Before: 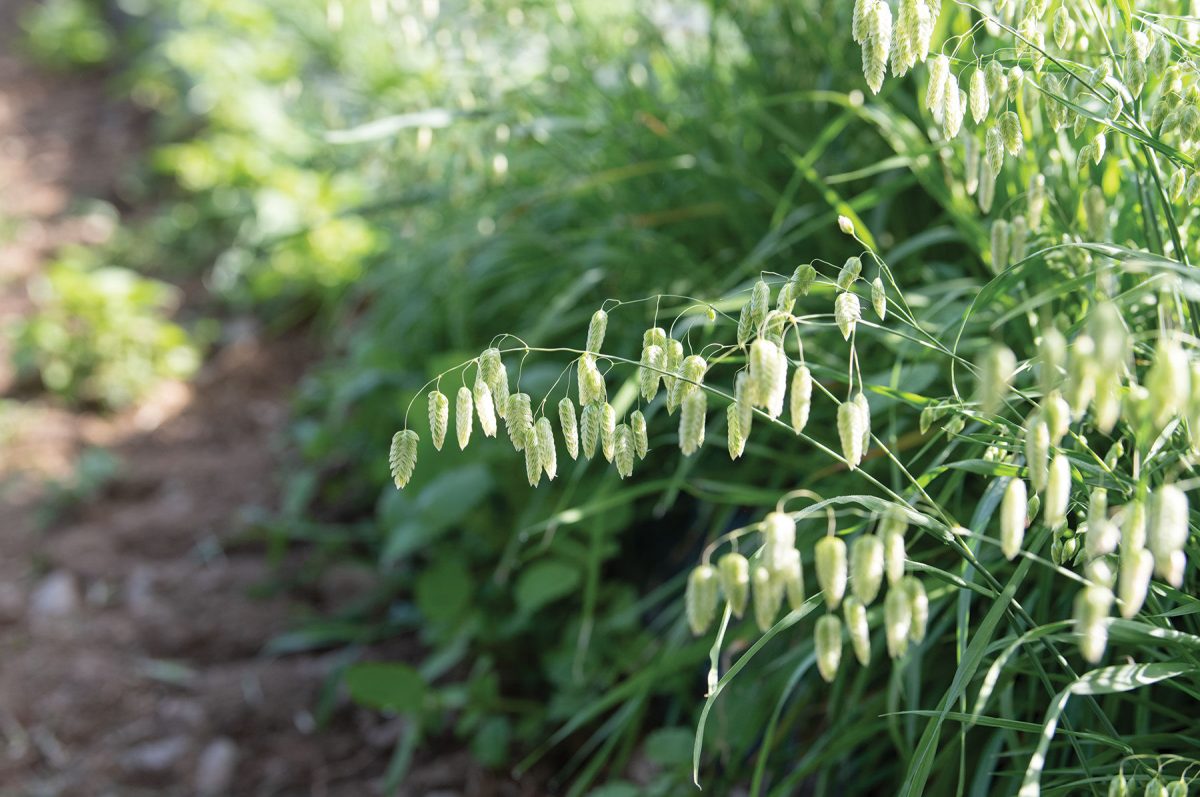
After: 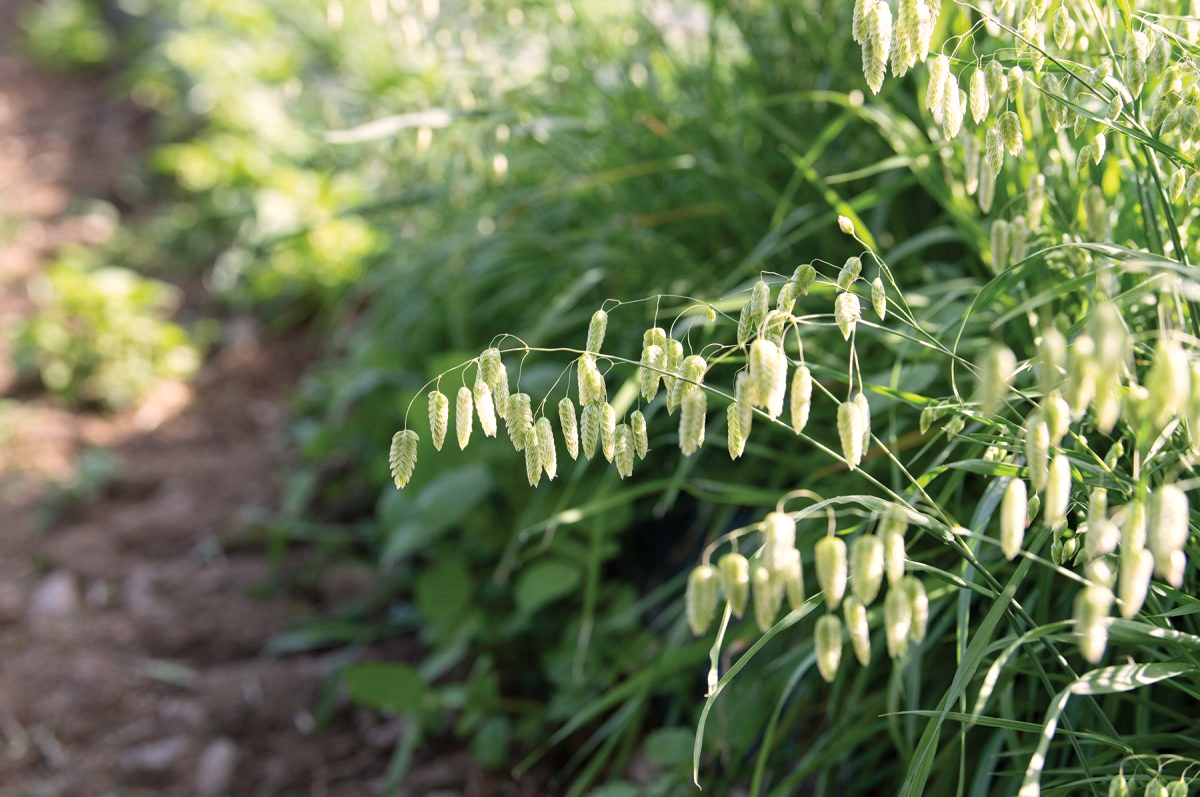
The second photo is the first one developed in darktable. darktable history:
color correction: highlights a* 5.81, highlights b* 4.84
contrast equalizer: octaves 7, y [[0.6 ×6], [0.55 ×6], [0 ×6], [0 ×6], [0 ×6]], mix 0.15
